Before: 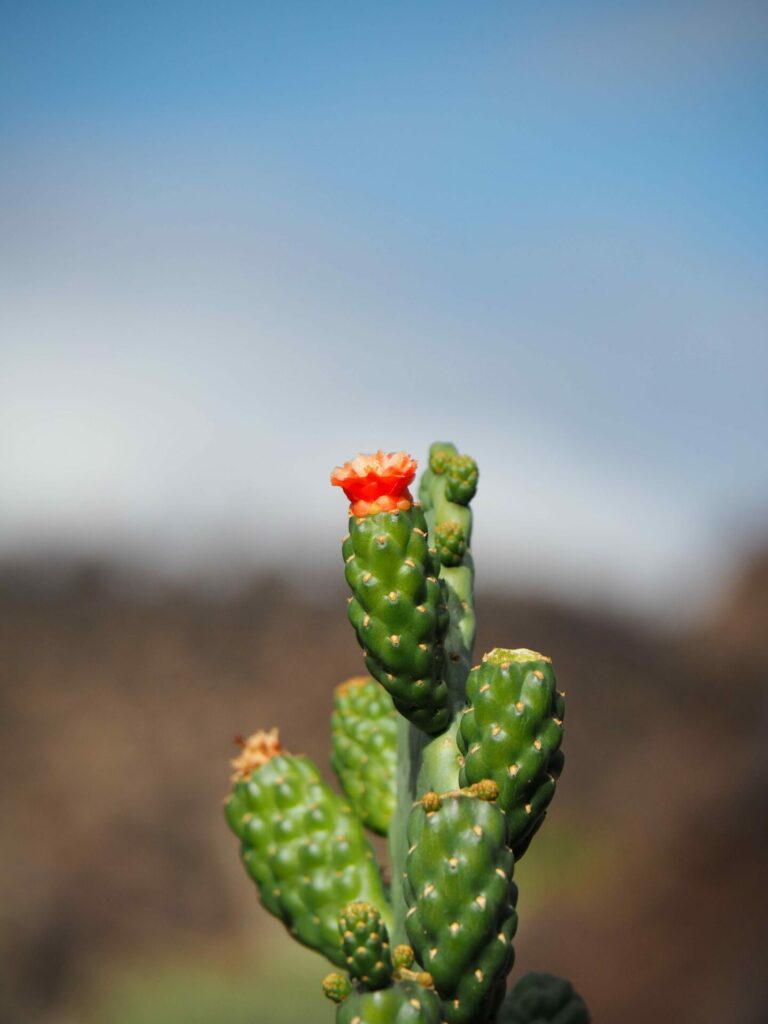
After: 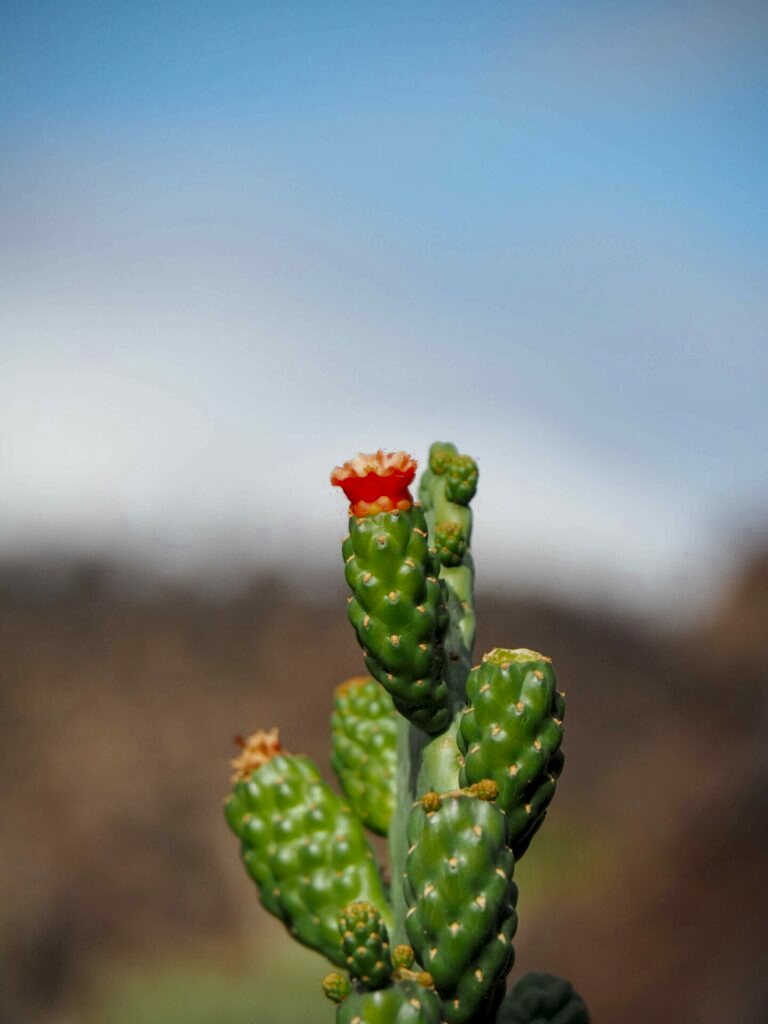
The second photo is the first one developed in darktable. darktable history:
local contrast: on, module defaults
color zones: curves: ch0 [(0.27, 0.396) (0.563, 0.504) (0.75, 0.5) (0.787, 0.307)]
